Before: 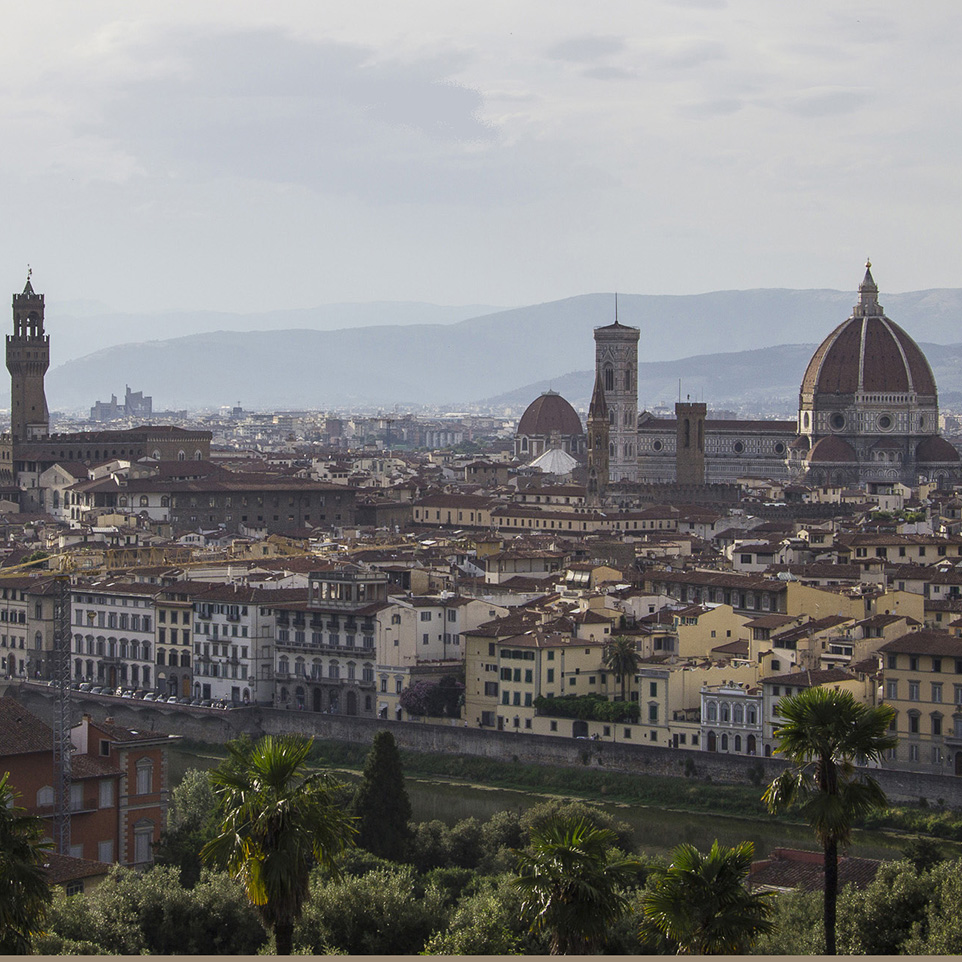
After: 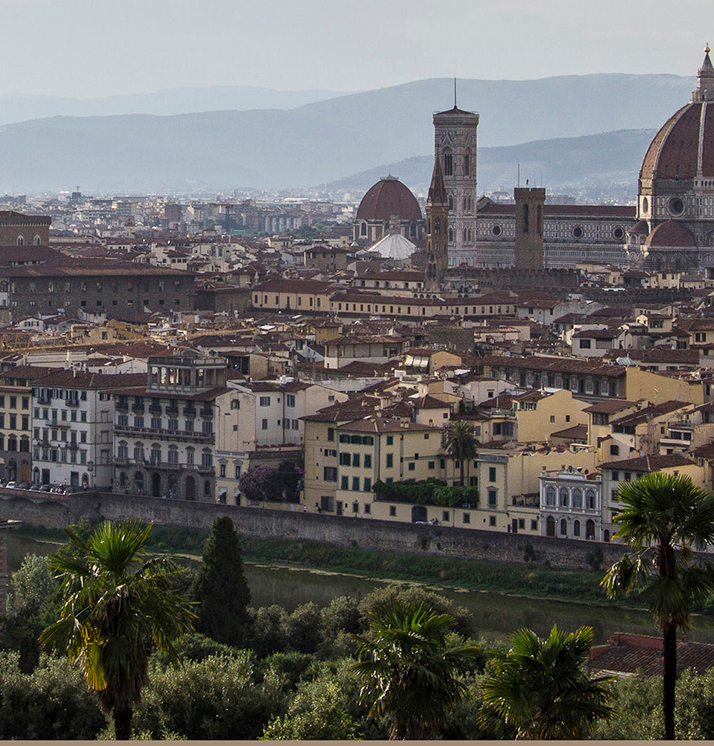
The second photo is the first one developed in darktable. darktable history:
levels: white 90.7%
local contrast: mode bilateral grid, contrast 27, coarseness 16, detail 115%, midtone range 0.2
crop: left 16.831%, top 22.371%, right 8.932%
